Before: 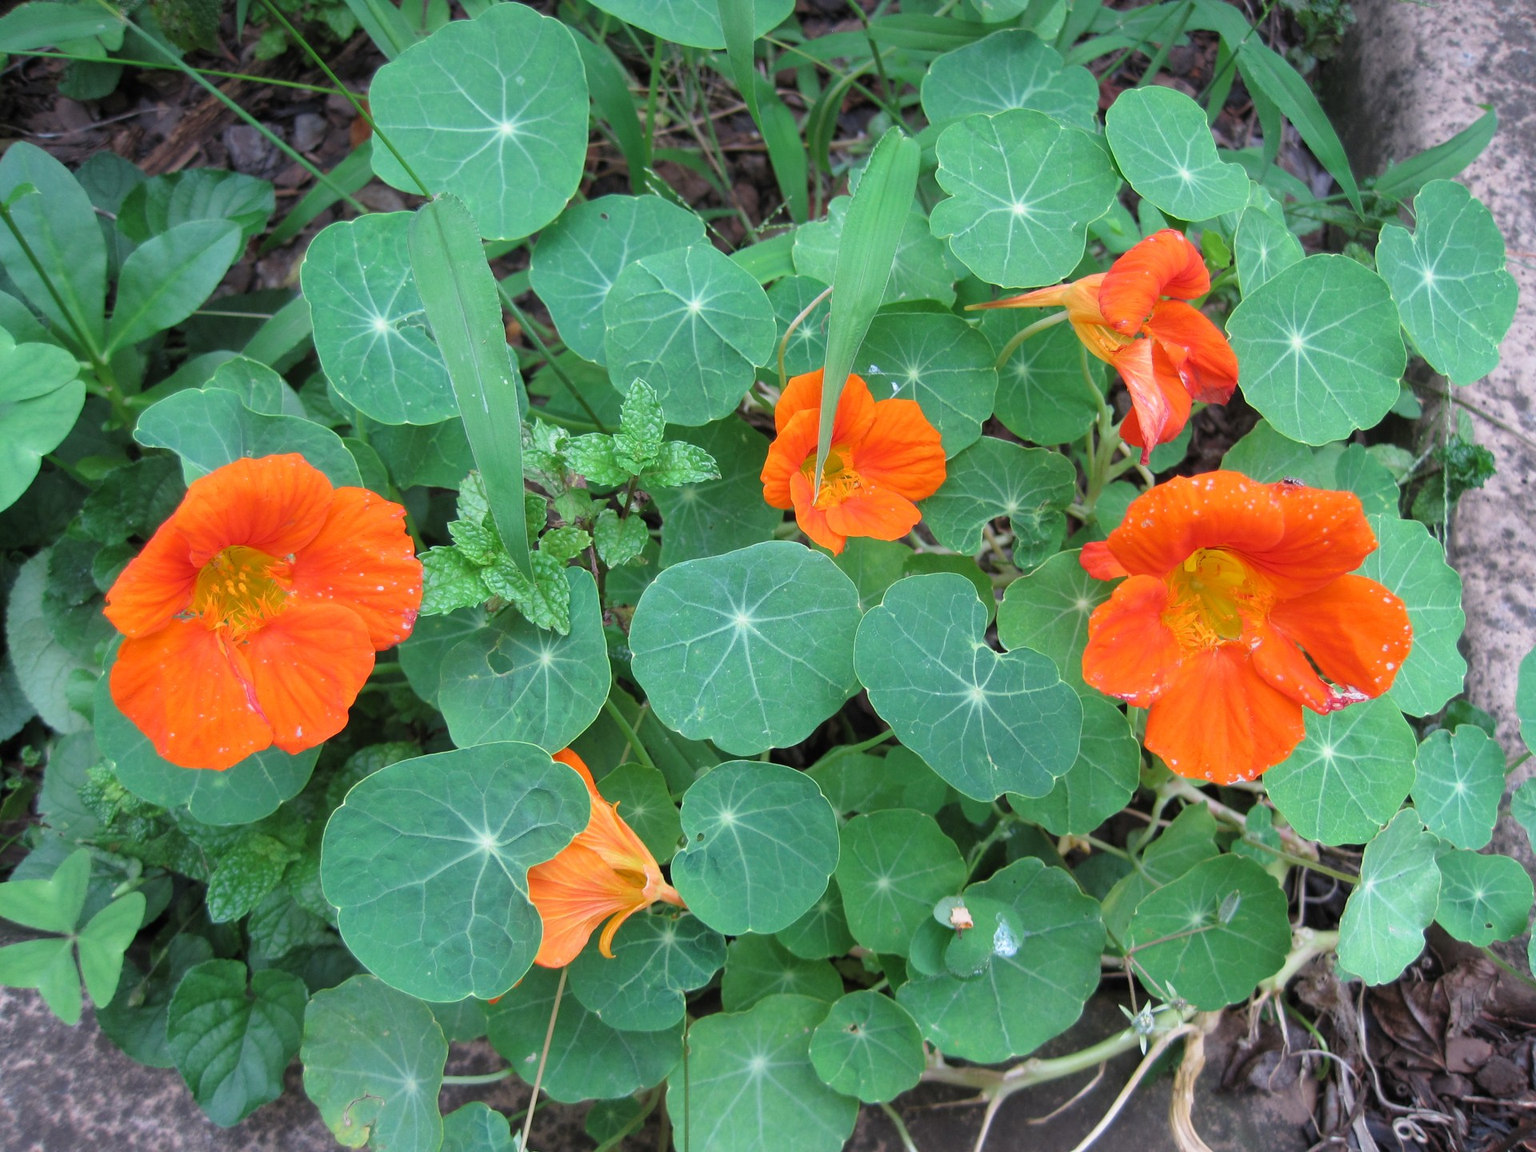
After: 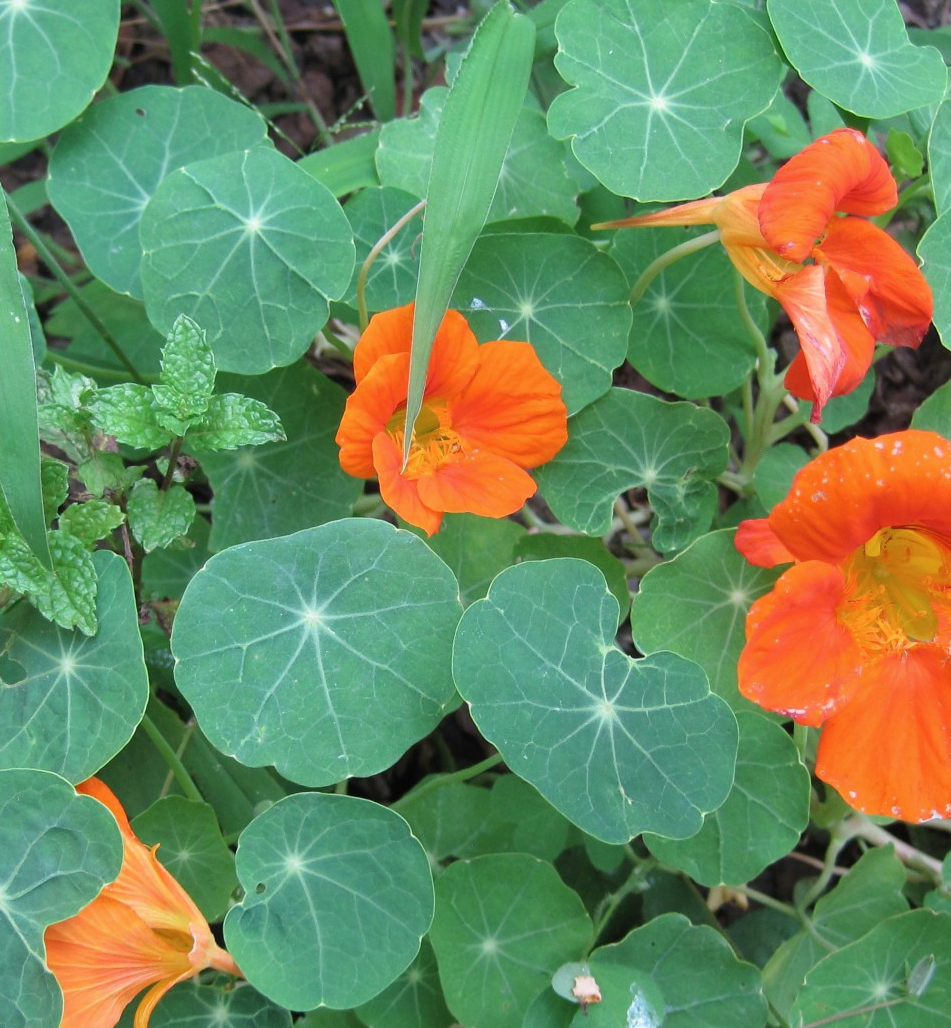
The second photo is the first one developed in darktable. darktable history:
contrast brightness saturation: saturation -0.05
crop: left 32.075%, top 10.976%, right 18.355%, bottom 17.596%
